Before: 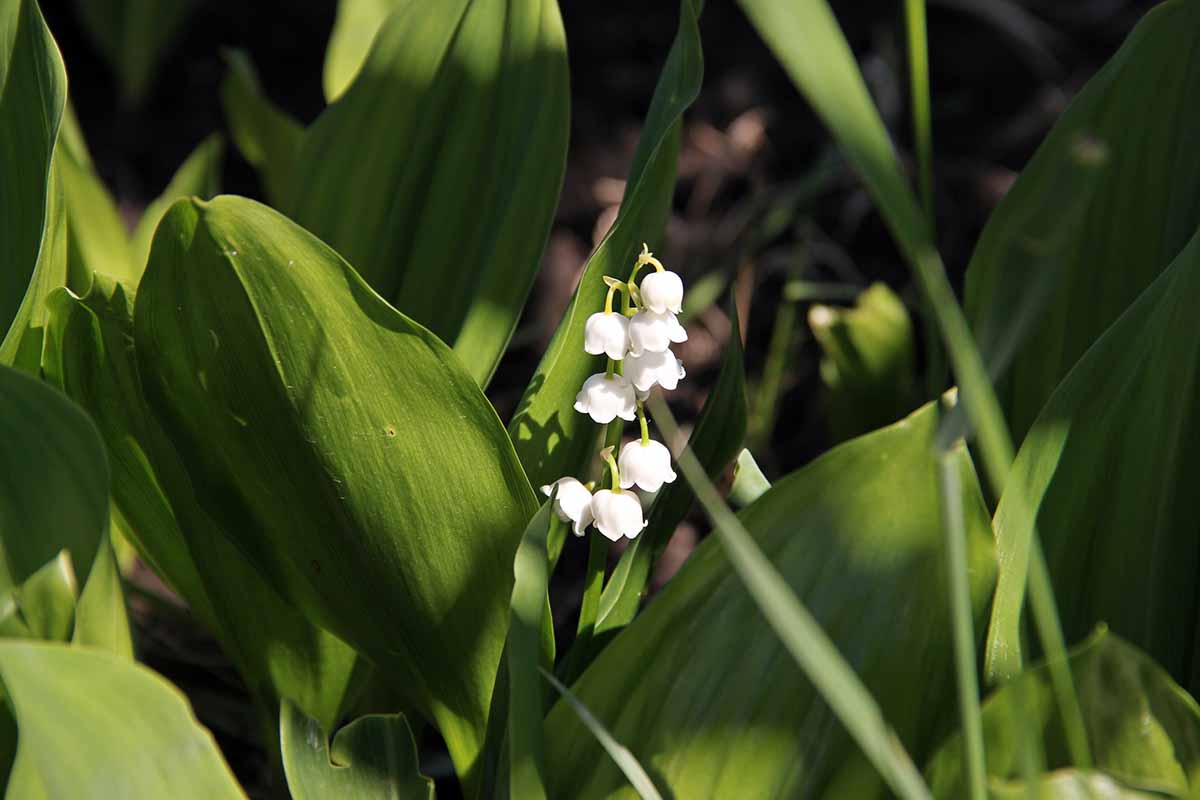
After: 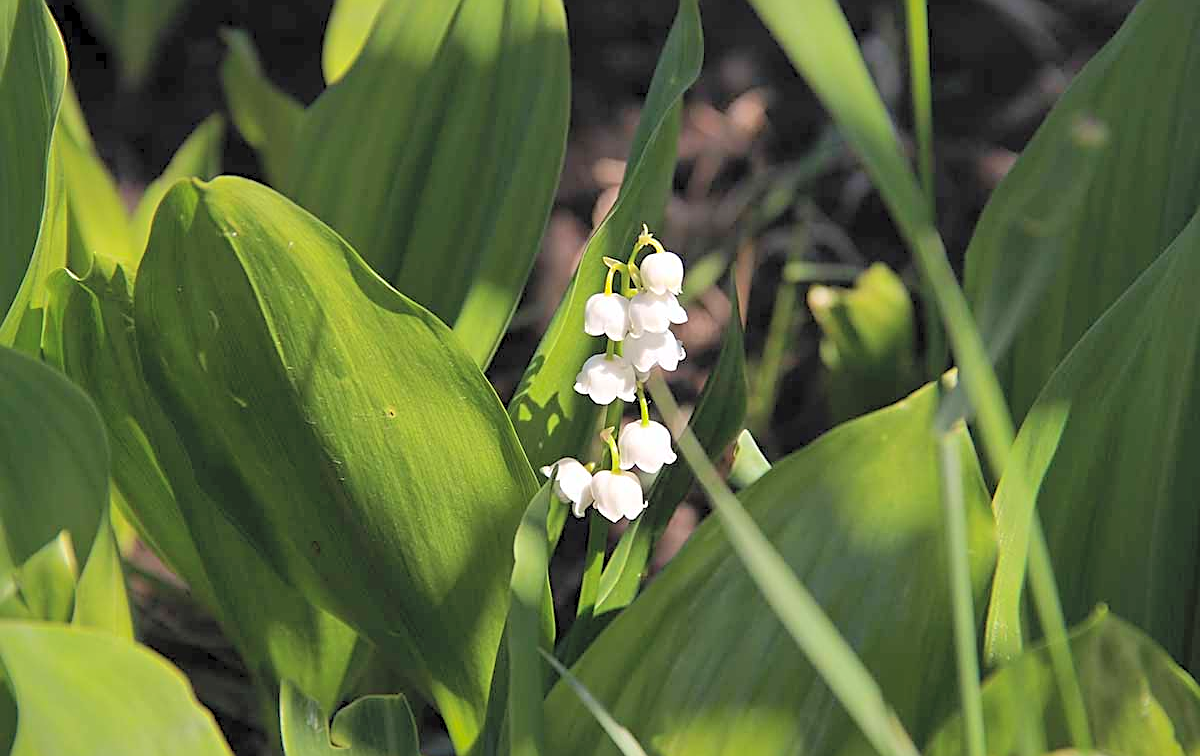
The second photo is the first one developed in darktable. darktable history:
crop and rotate: top 2.479%, bottom 3.018%
contrast brightness saturation: contrast 0.1, brightness 0.3, saturation 0.14
shadows and highlights: on, module defaults
sharpen: on, module defaults
